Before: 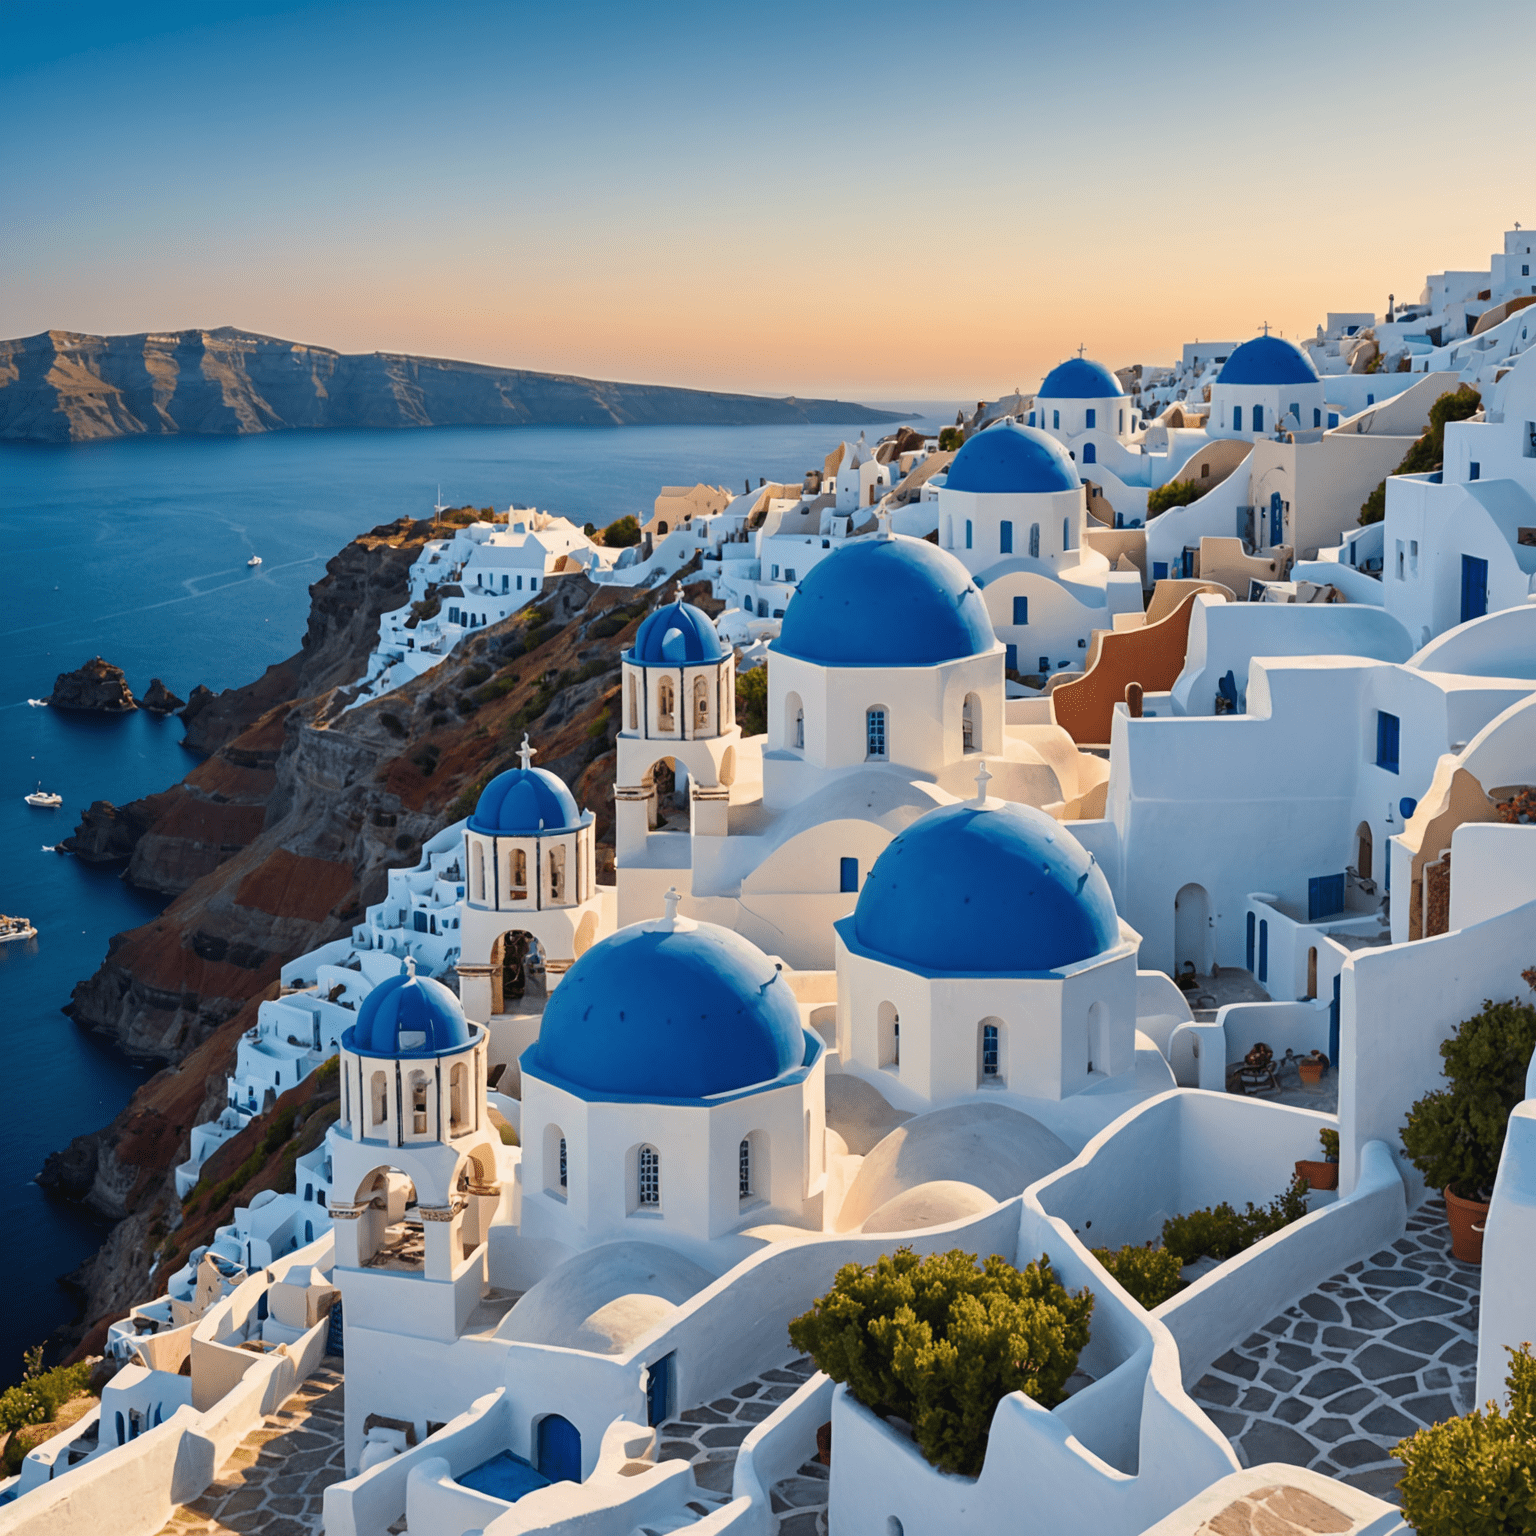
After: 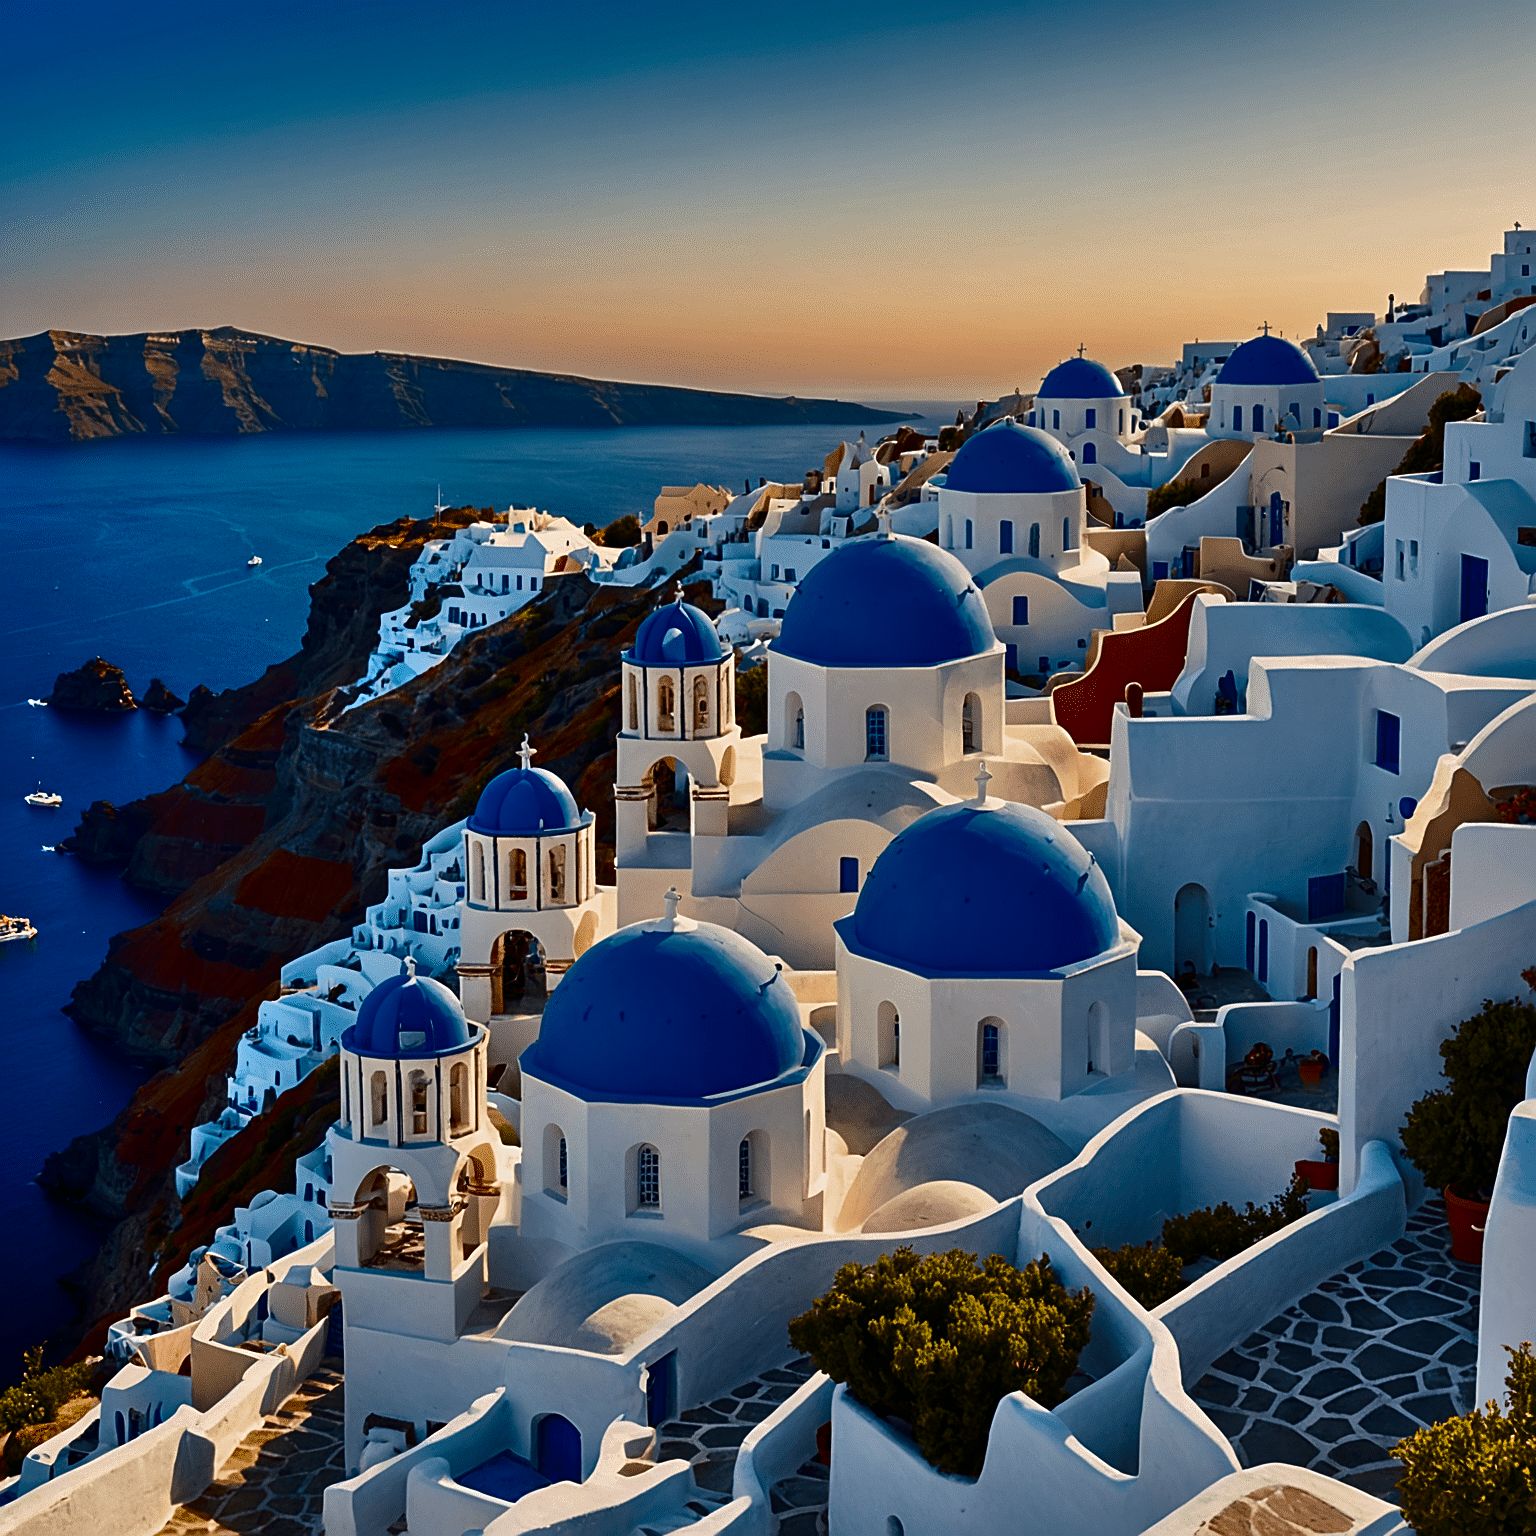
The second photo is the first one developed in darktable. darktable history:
contrast brightness saturation: contrast 0.09, brightness -0.578, saturation 0.171
exposure: black level correction -0.003, exposure 0.03 EV, compensate highlight preservation false
shadows and highlights: soften with gaussian
sharpen: on, module defaults
